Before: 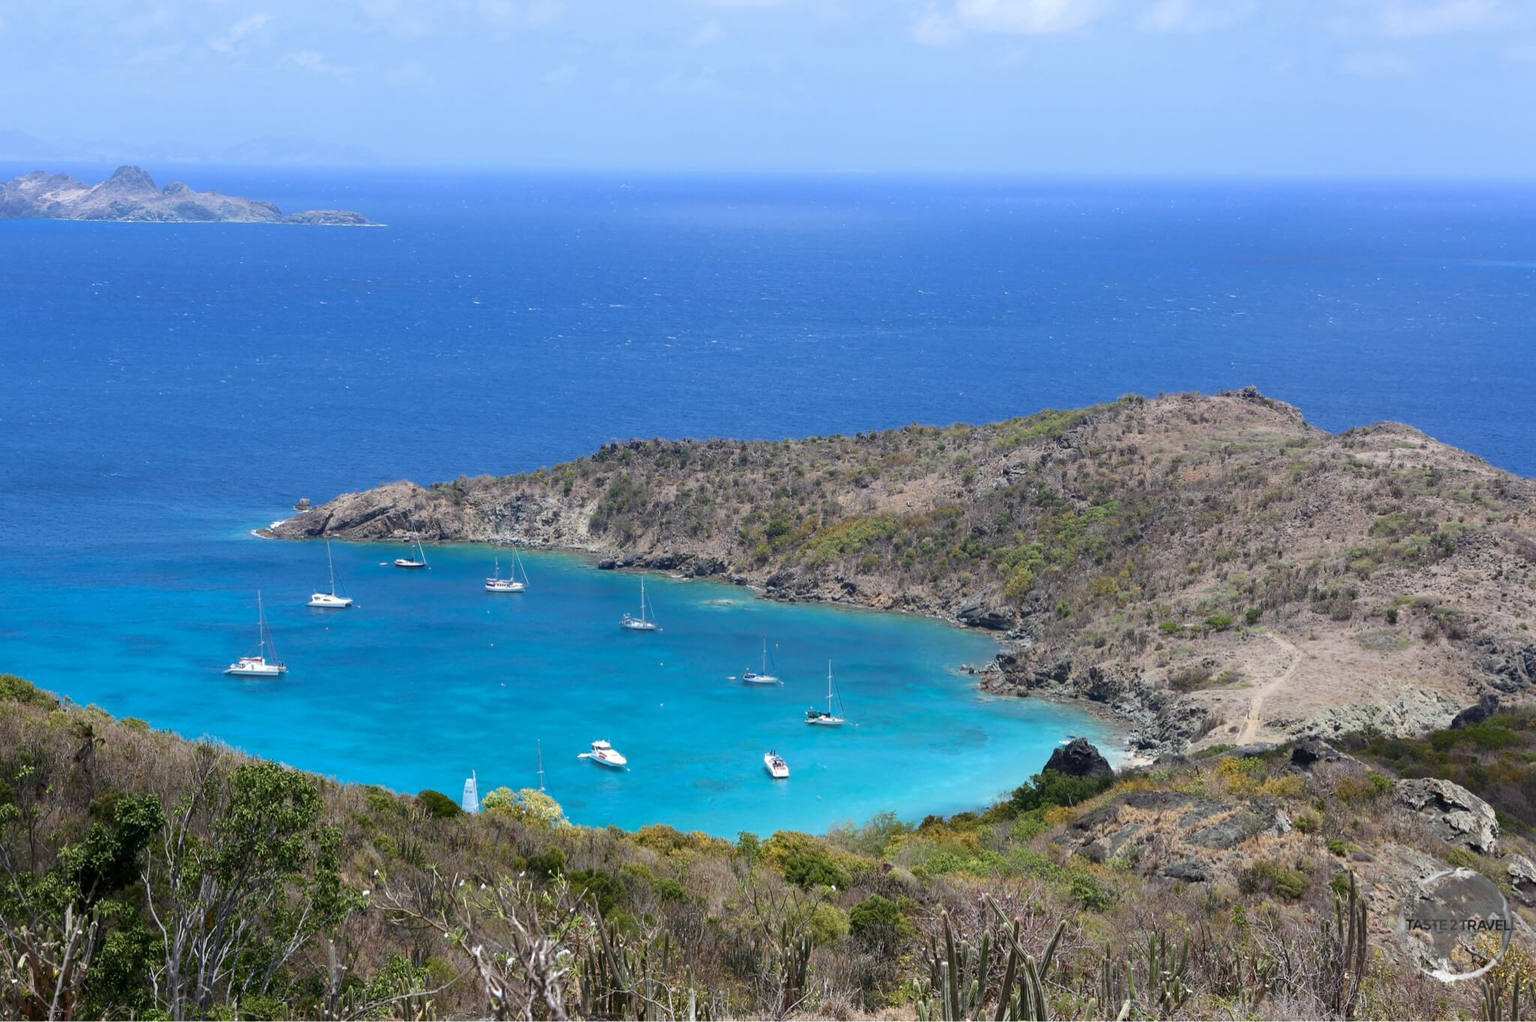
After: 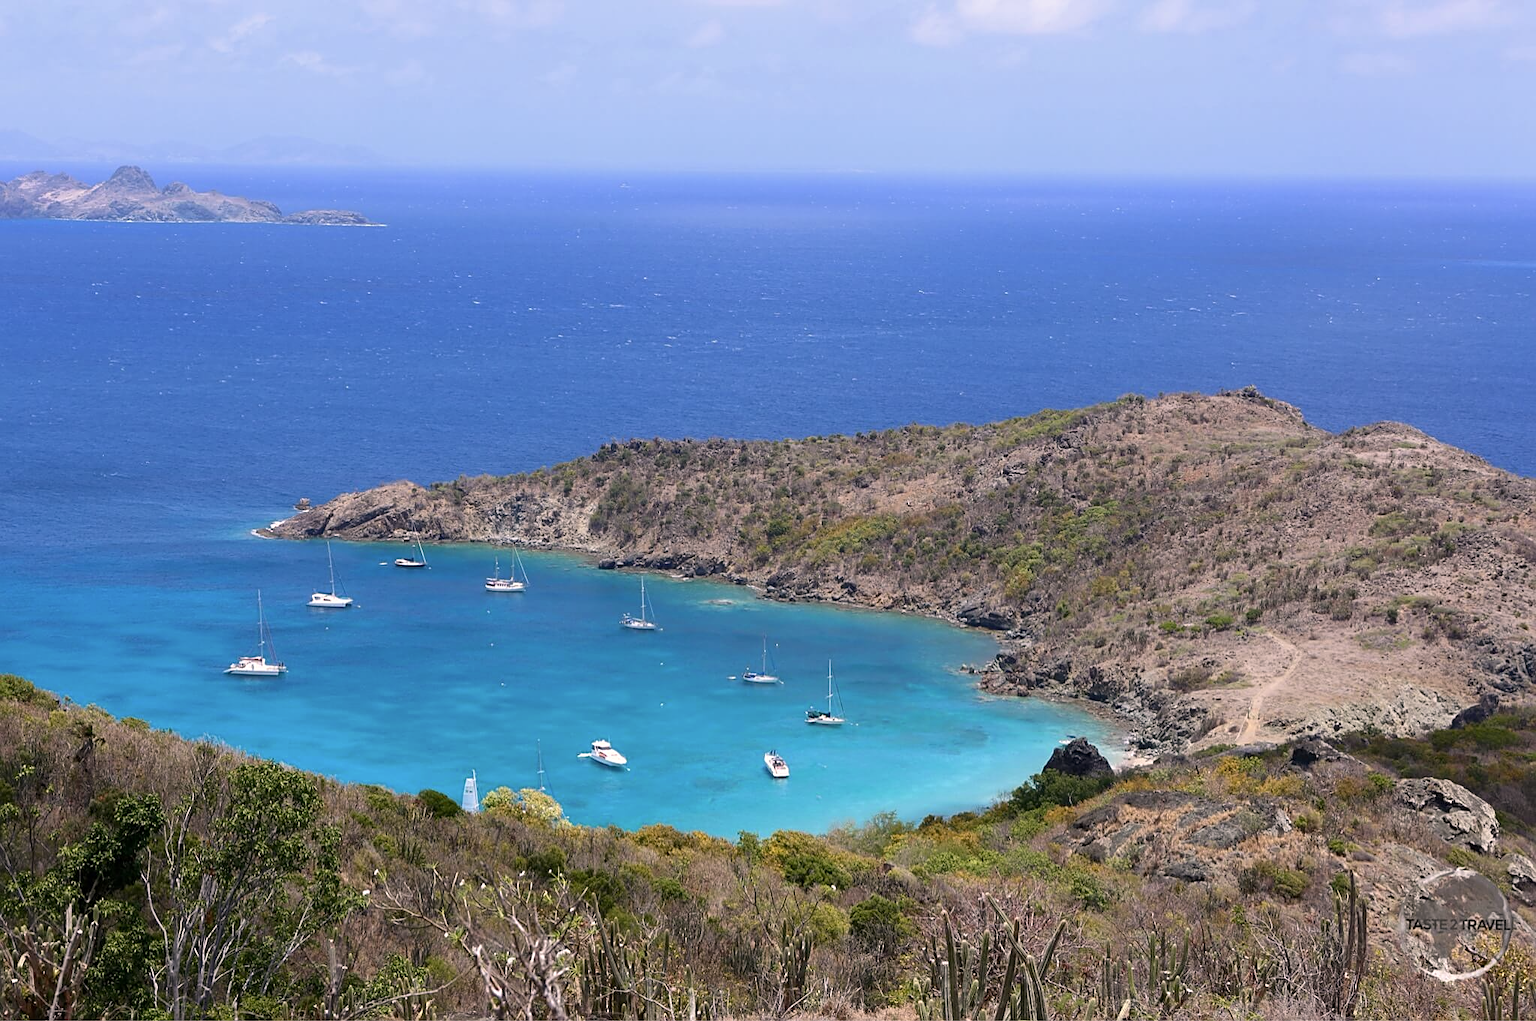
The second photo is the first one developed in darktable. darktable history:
color correction: highlights a* 7.34, highlights b* 4.37
tone equalizer: on, module defaults
sharpen: on, module defaults
